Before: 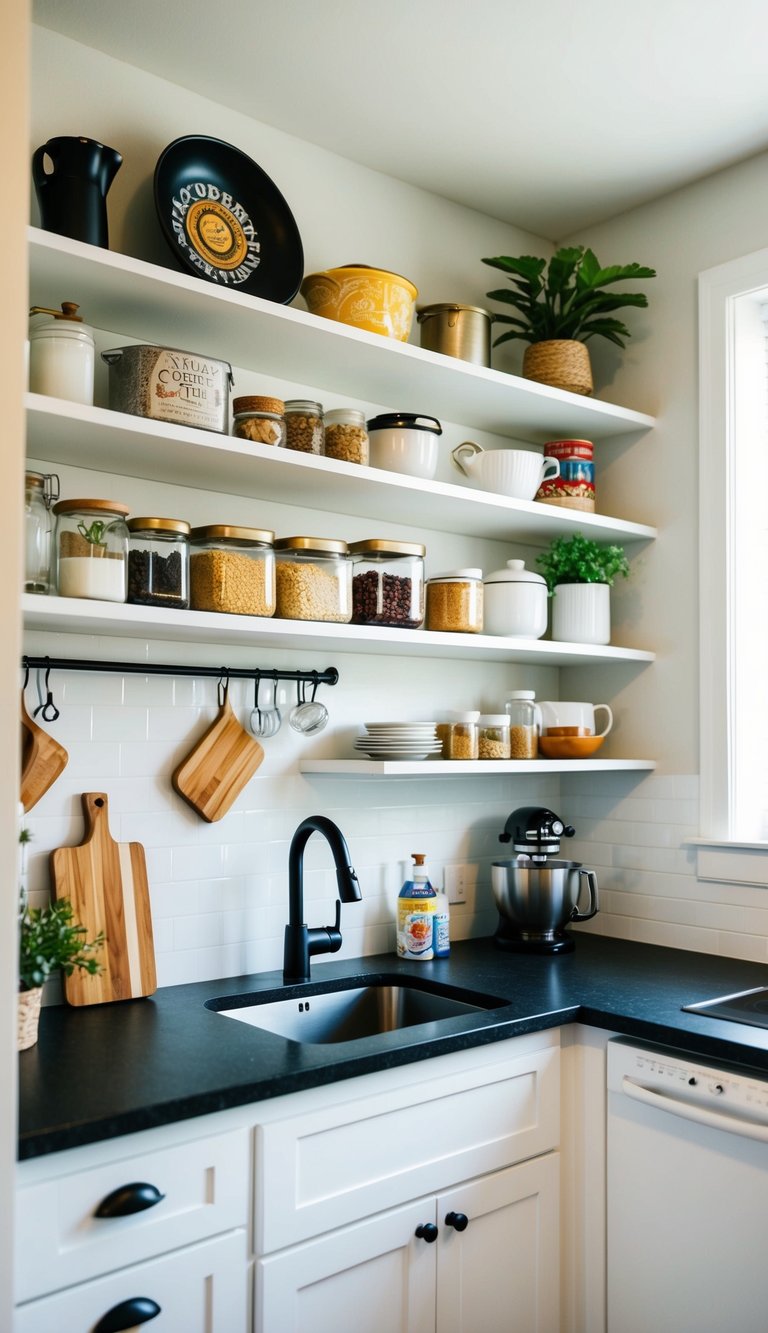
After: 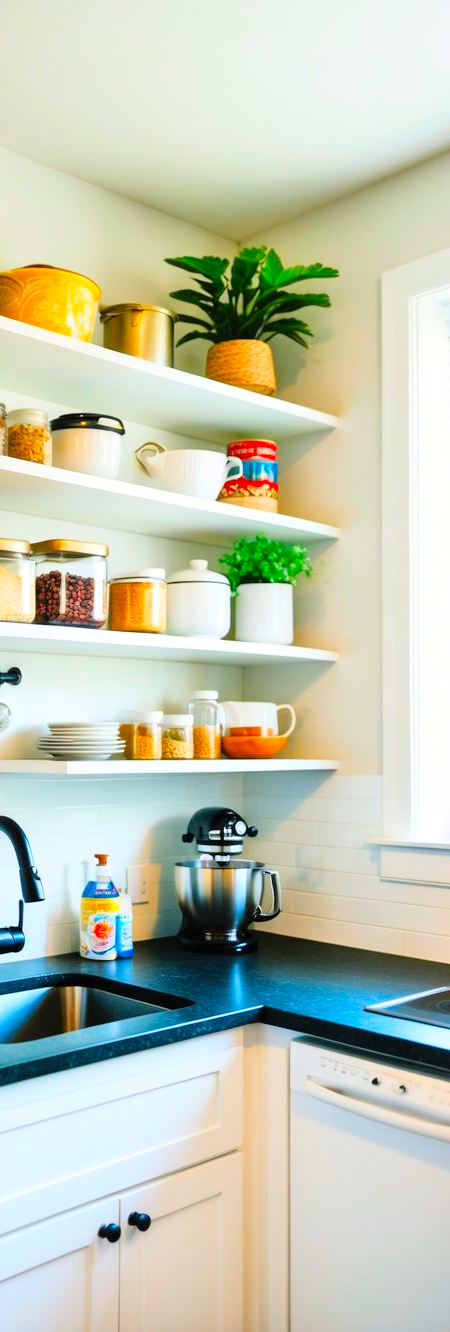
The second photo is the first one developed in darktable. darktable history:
contrast brightness saturation: contrast 0.2, brightness 0.2, saturation 0.8
tone equalizer: -7 EV 0.15 EV, -6 EV 0.6 EV, -5 EV 1.15 EV, -4 EV 1.33 EV, -3 EV 1.15 EV, -2 EV 0.6 EV, -1 EV 0.15 EV, mask exposure compensation -0.5 EV
crop: left 41.402%
